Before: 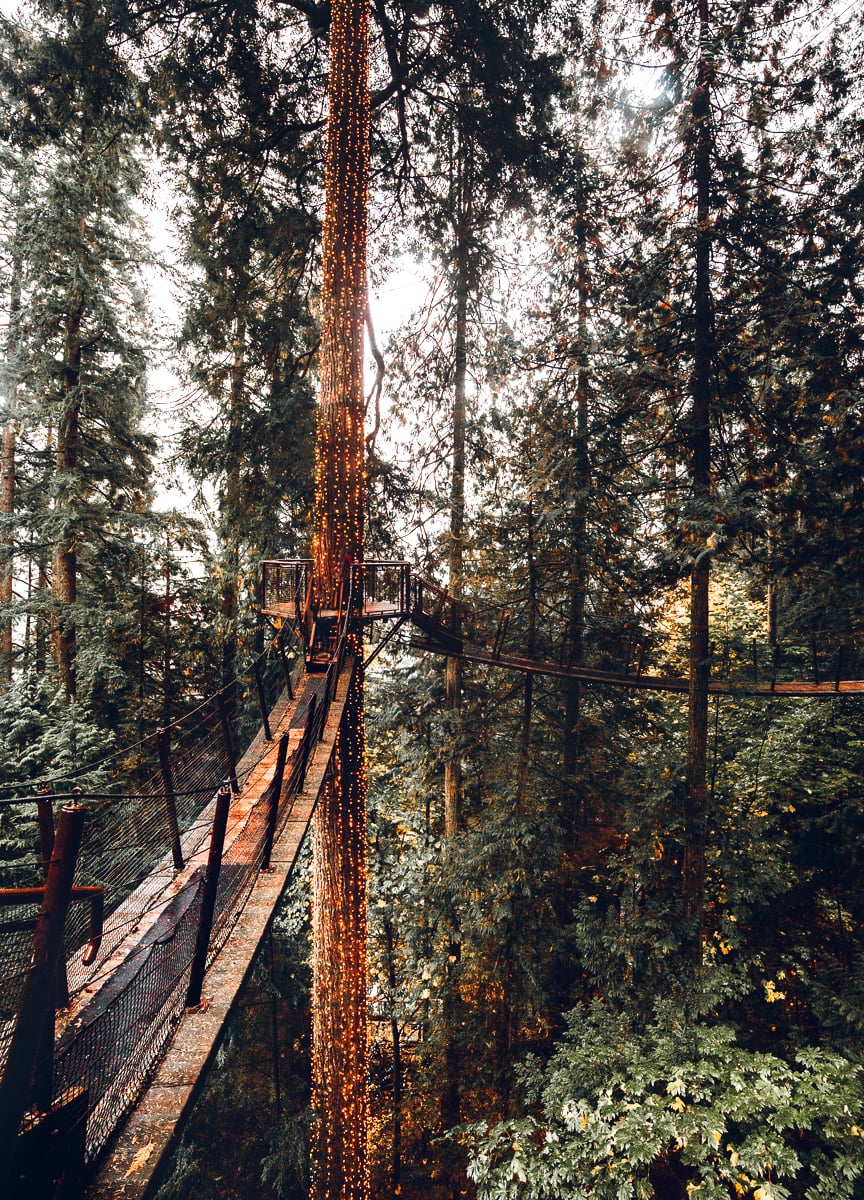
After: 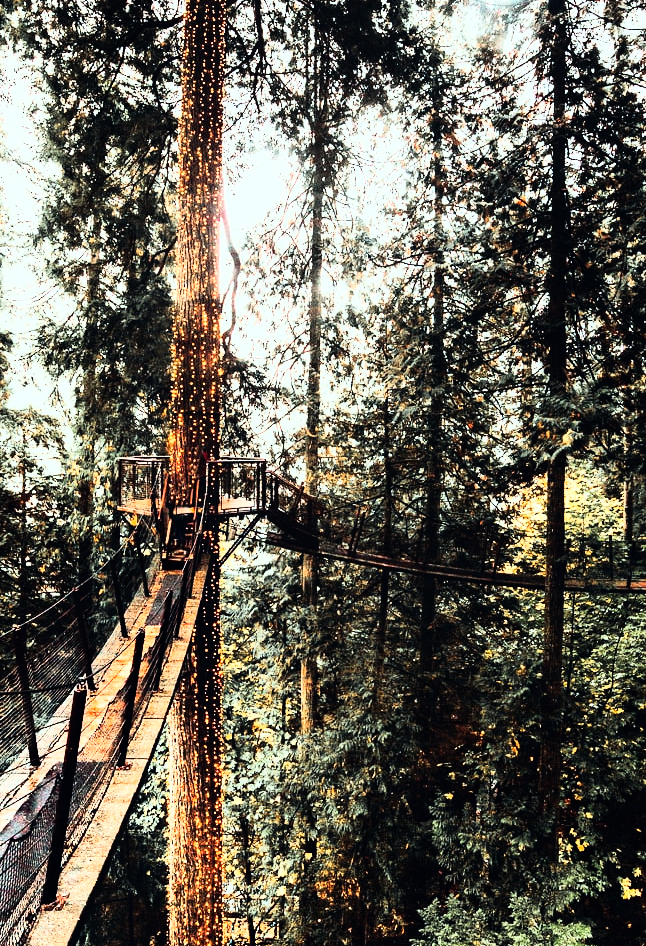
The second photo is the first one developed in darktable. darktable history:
crop: left 16.768%, top 8.653%, right 8.362%, bottom 12.485%
rgb curve: curves: ch0 [(0, 0) (0.21, 0.15) (0.24, 0.21) (0.5, 0.75) (0.75, 0.96) (0.89, 0.99) (1, 1)]; ch1 [(0, 0.02) (0.21, 0.13) (0.25, 0.2) (0.5, 0.67) (0.75, 0.9) (0.89, 0.97) (1, 1)]; ch2 [(0, 0.02) (0.21, 0.13) (0.25, 0.2) (0.5, 0.67) (0.75, 0.9) (0.89, 0.97) (1, 1)], compensate middle gray true
color correction: highlights a* -6.69, highlights b* 0.49
